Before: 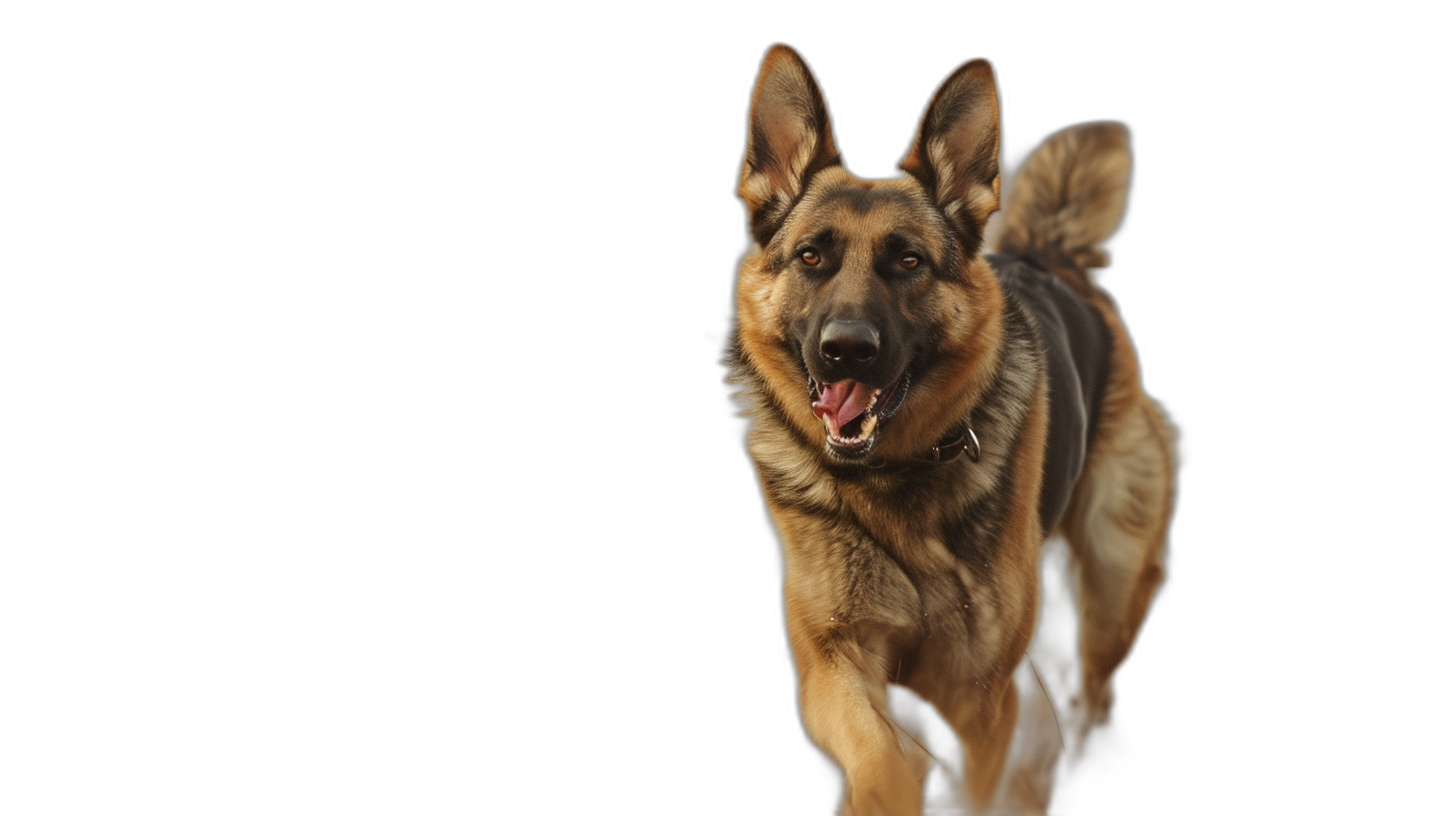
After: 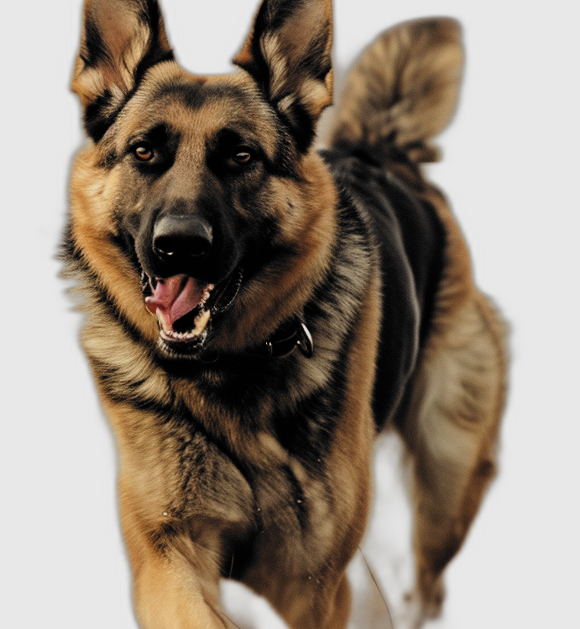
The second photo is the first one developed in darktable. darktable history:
filmic rgb: black relative exposure -5.07 EV, white relative exposure 3.96 EV, hardness 2.89, contrast 1.405, highlights saturation mix -28.91%, color science v6 (2022)
crop: left 45.861%, top 12.95%, right 14.235%, bottom 9.954%
